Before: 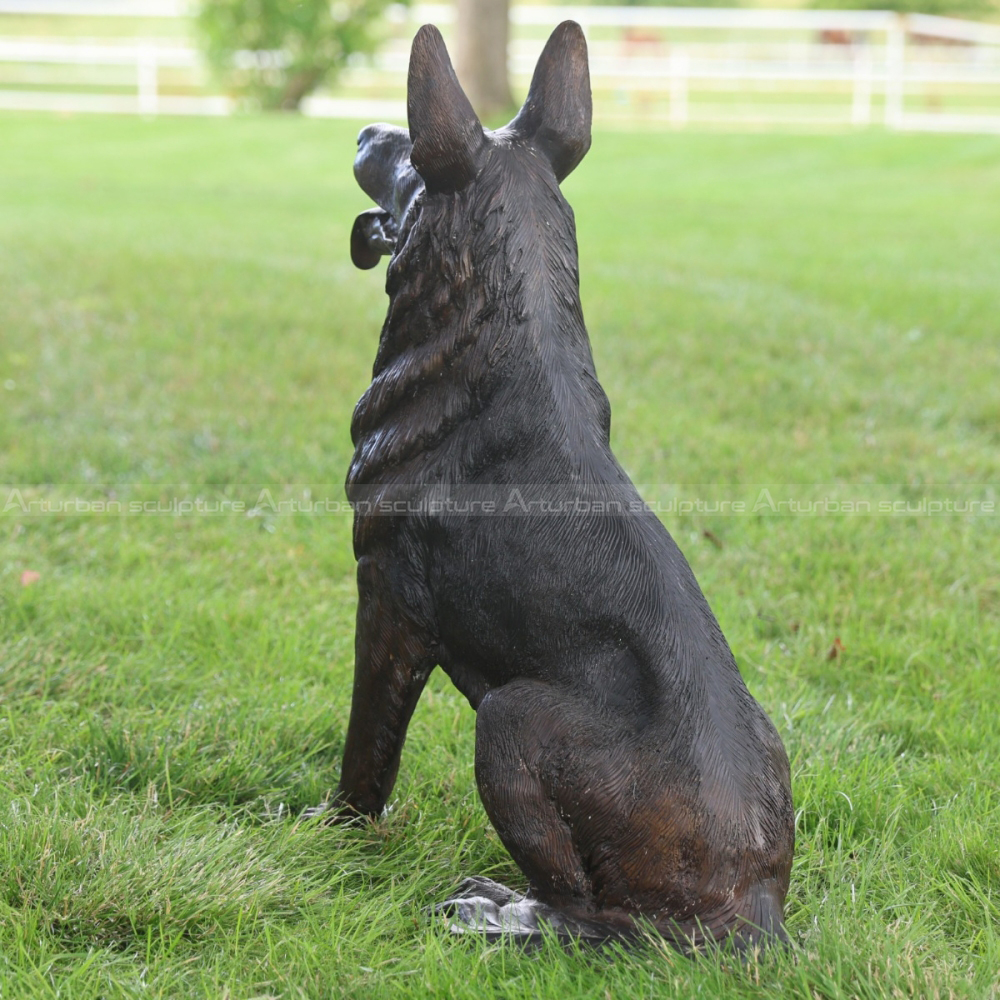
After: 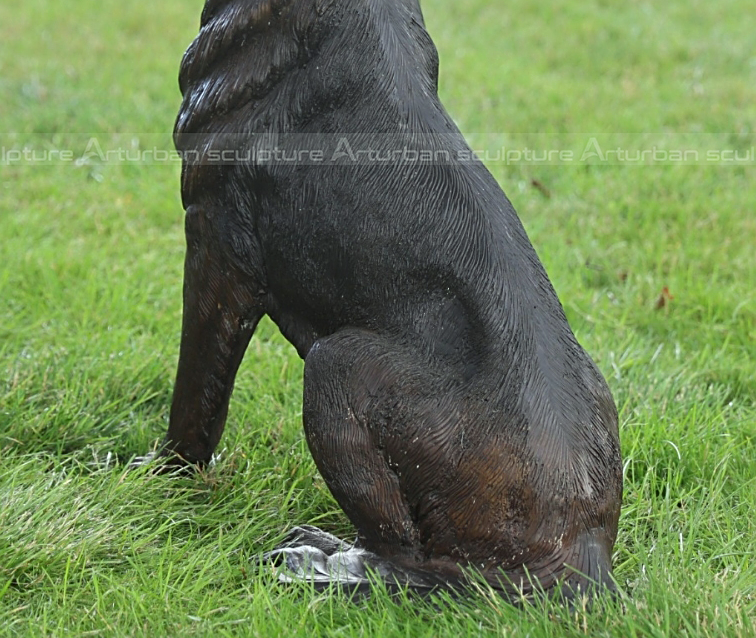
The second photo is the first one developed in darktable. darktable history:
color correction: highlights a* -4.73, highlights b* 5.06, saturation 0.97
crop and rotate: left 17.299%, top 35.115%, right 7.015%, bottom 1.024%
white balance: red 0.988, blue 1.017
sharpen: on, module defaults
